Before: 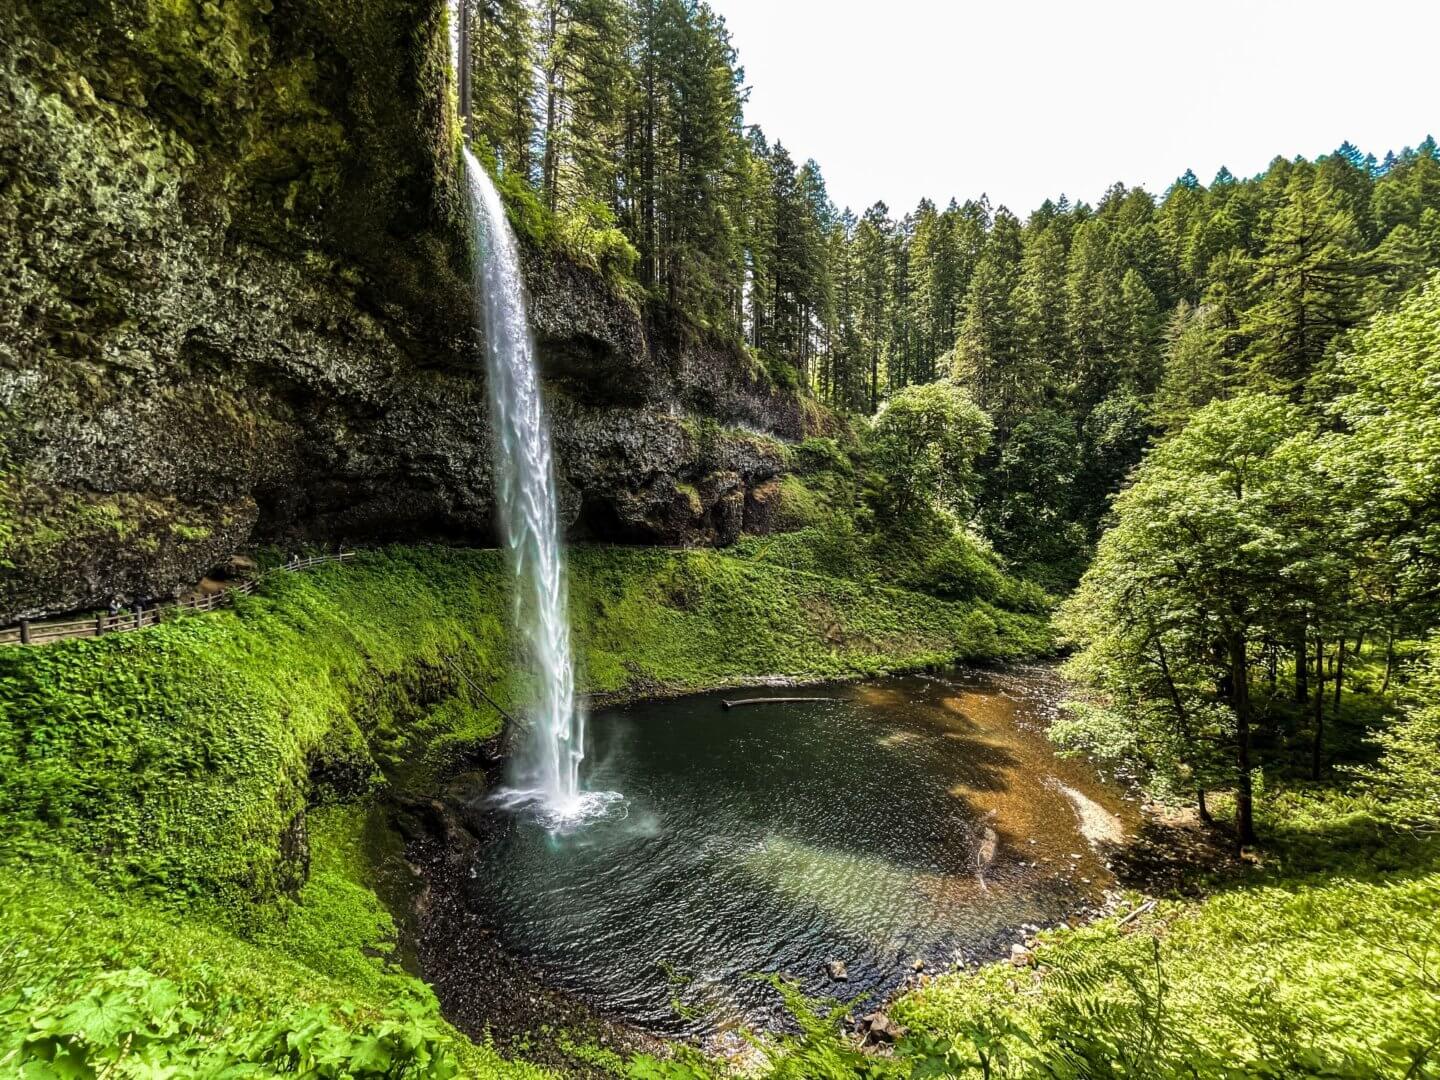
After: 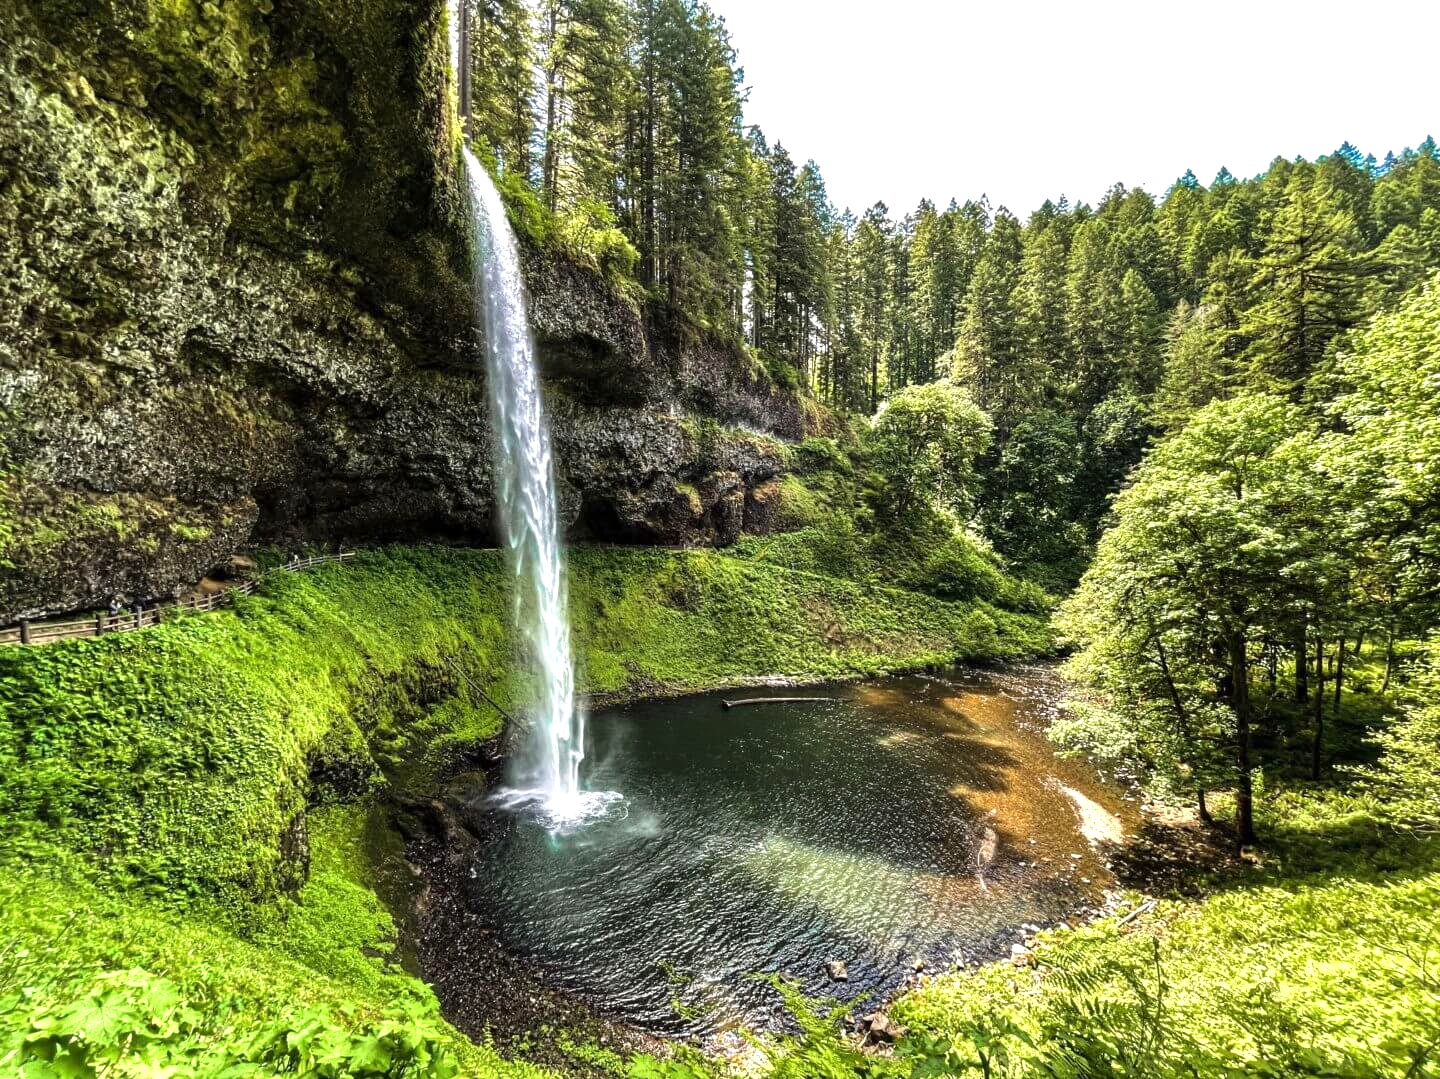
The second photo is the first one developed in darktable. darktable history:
crop: bottom 0.071%
exposure: exposure 0.6 EV, compensate highlight preservation false
